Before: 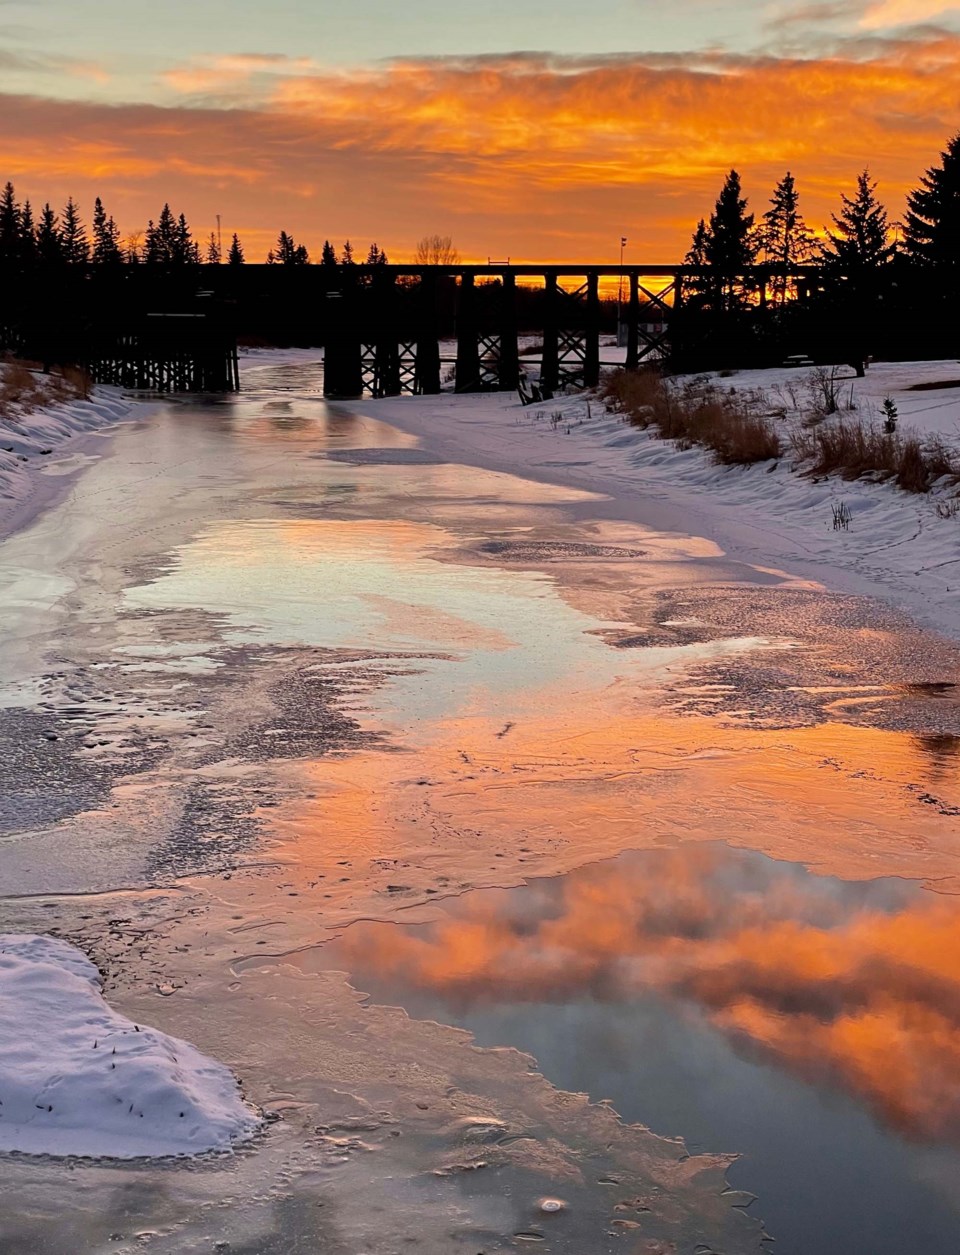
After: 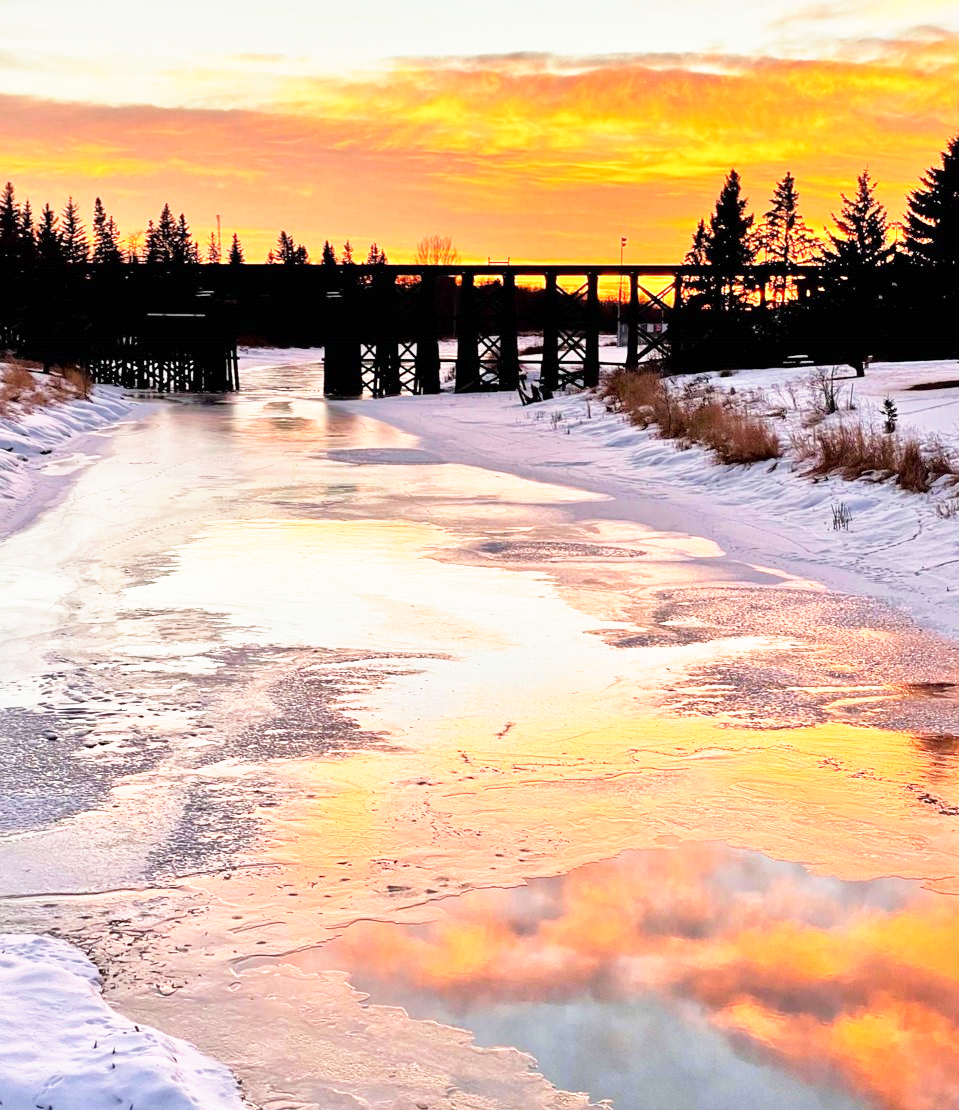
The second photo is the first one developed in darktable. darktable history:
base curve: curves: ch0 [(0, 0) (0.495, 0.917) (1, 1)], preserve colors none
tone equalizer: -7 EV 0.155 EV, -6 EV 0.612 EV, -5 EV 1.11 EV, -4 EV 1.37 EV, -3 EV 1.14 EV, -2 EV 0.6 EV, -1 EV 0.161 EV
crop and rotate: top 0%, bottom 11.515%
exposure: exposure 0.132 EV, compensate highlight preservation false
